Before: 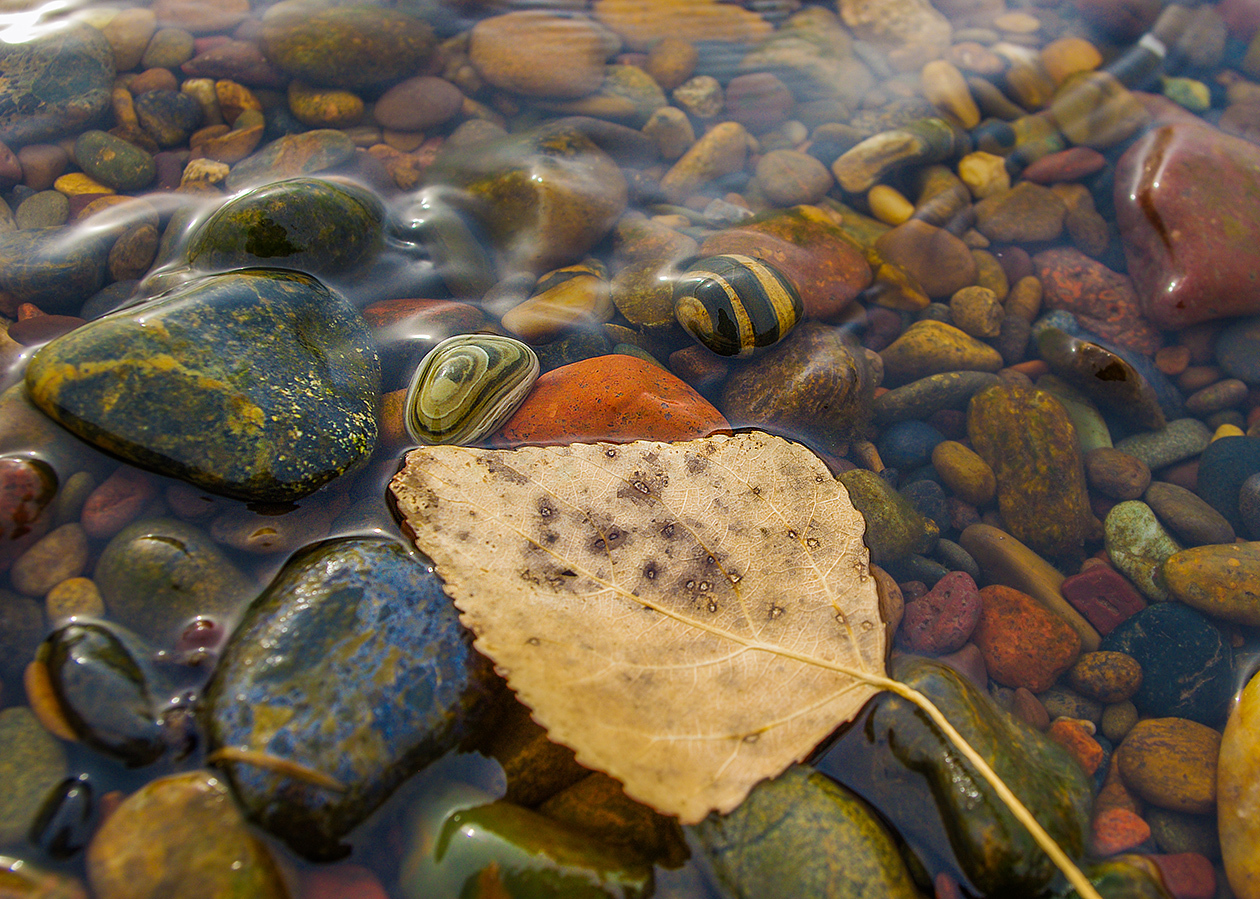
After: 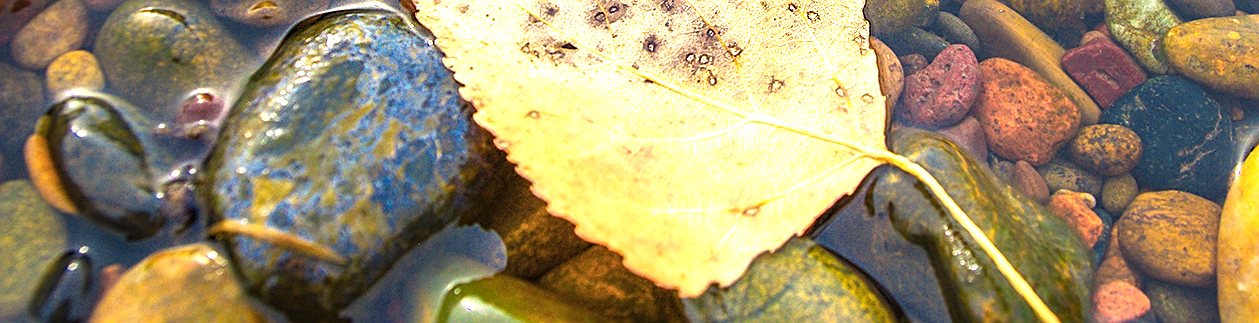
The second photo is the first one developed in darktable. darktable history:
color zones: curves: ch0 [(0, 0.465) (0.092, 0.596) (0.289, 0.464) (0.429, 0.453) (0.571, 0.464) (0.714, 0.455) (0.857, 0.462) (1, 0.465)]
crop and rotate: top 58.774%, bottom 5.264%
sharpen: on, module defaults
exposure: black level correction 0, exposure 1.406 EV, compensate highlight preservation false
